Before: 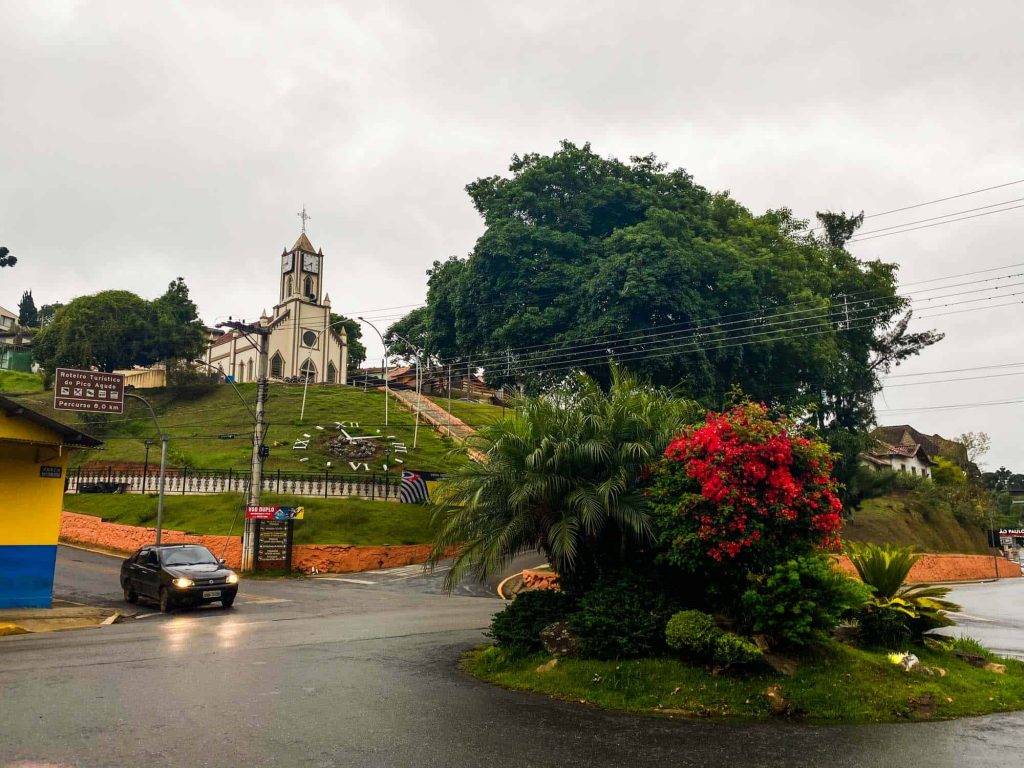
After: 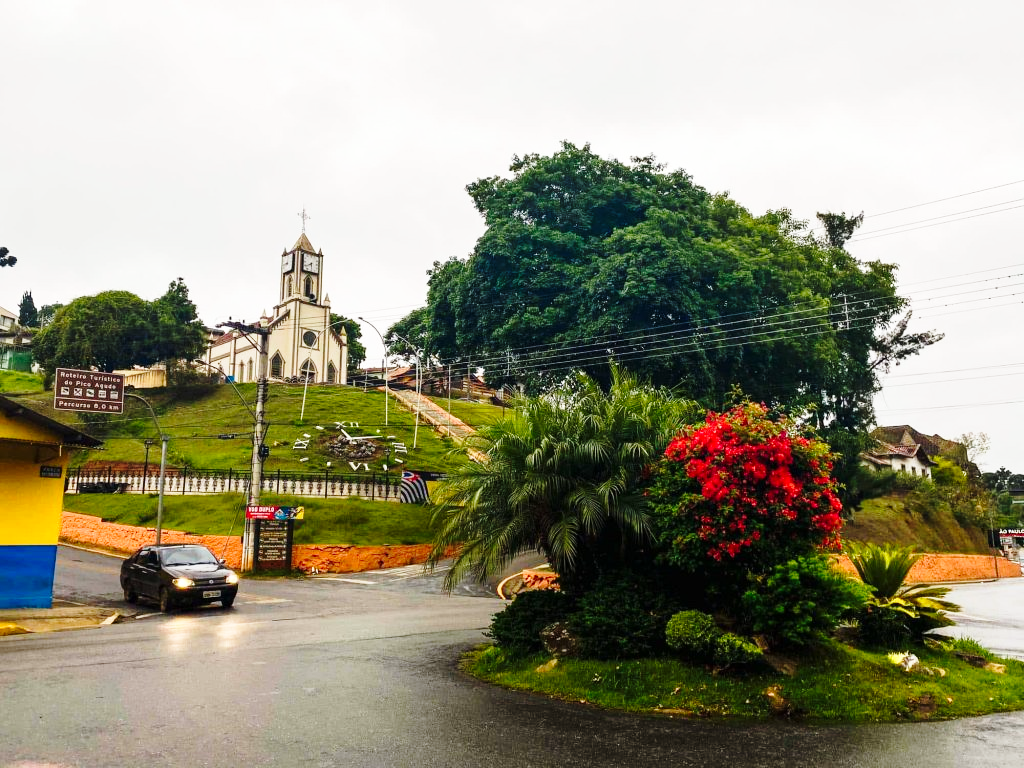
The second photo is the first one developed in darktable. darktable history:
base curve: curves: ch0 [(0, 0) (0.028, 0.03) (0.121, 0.232) (0.46, 0.748) (0.859, 0.968) (1, 1)], preserve colors none
color zones: curves: ch0 [(0, 0.5) (0.143, 0.5) (0.286, 0.5) (0.429, 0.5) (0.571, 0.5) (0.714, 0.476) (0.857, 0.5) (1, 0.5)]; ch2 [(0, 0.5) (0.143, 0.5) (0.286, 0.5) (0.429, 0.5) (0.571, 0.5) (0.714, 0.487) (0.857, 0.5) (1, 0.5)]
